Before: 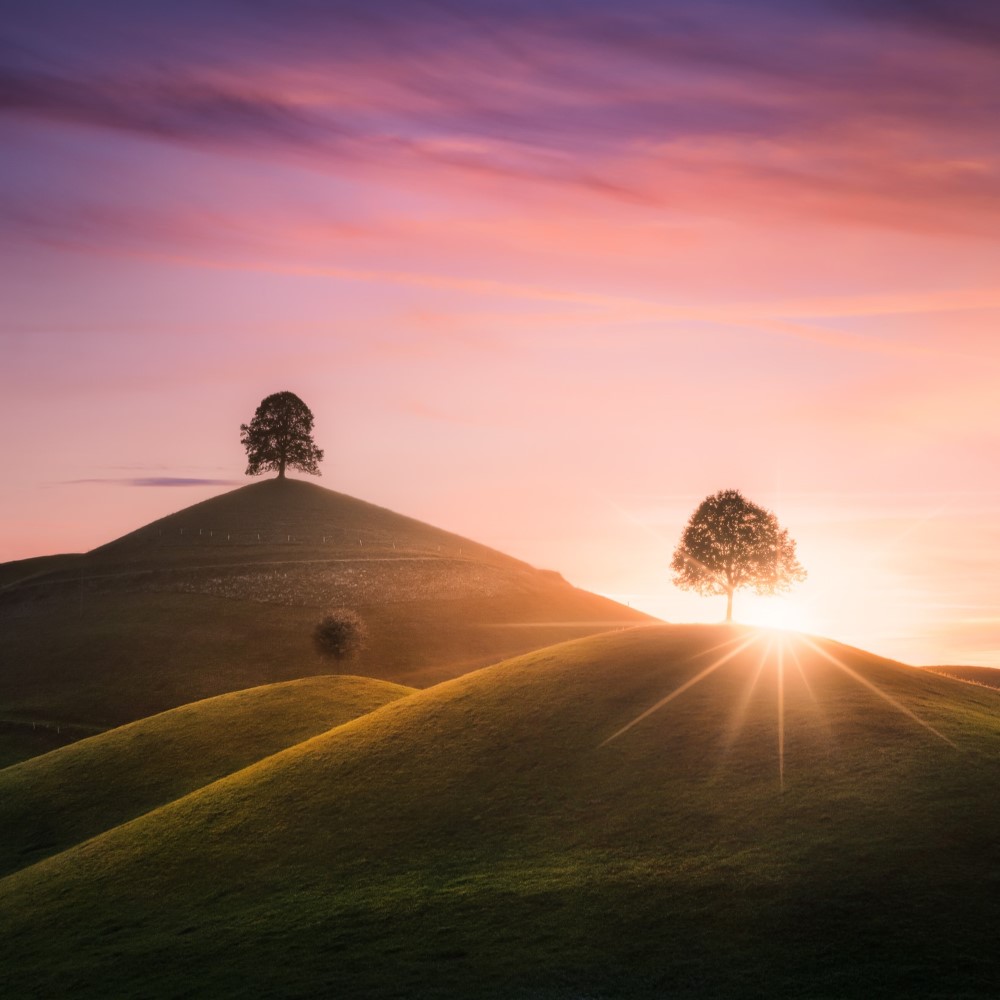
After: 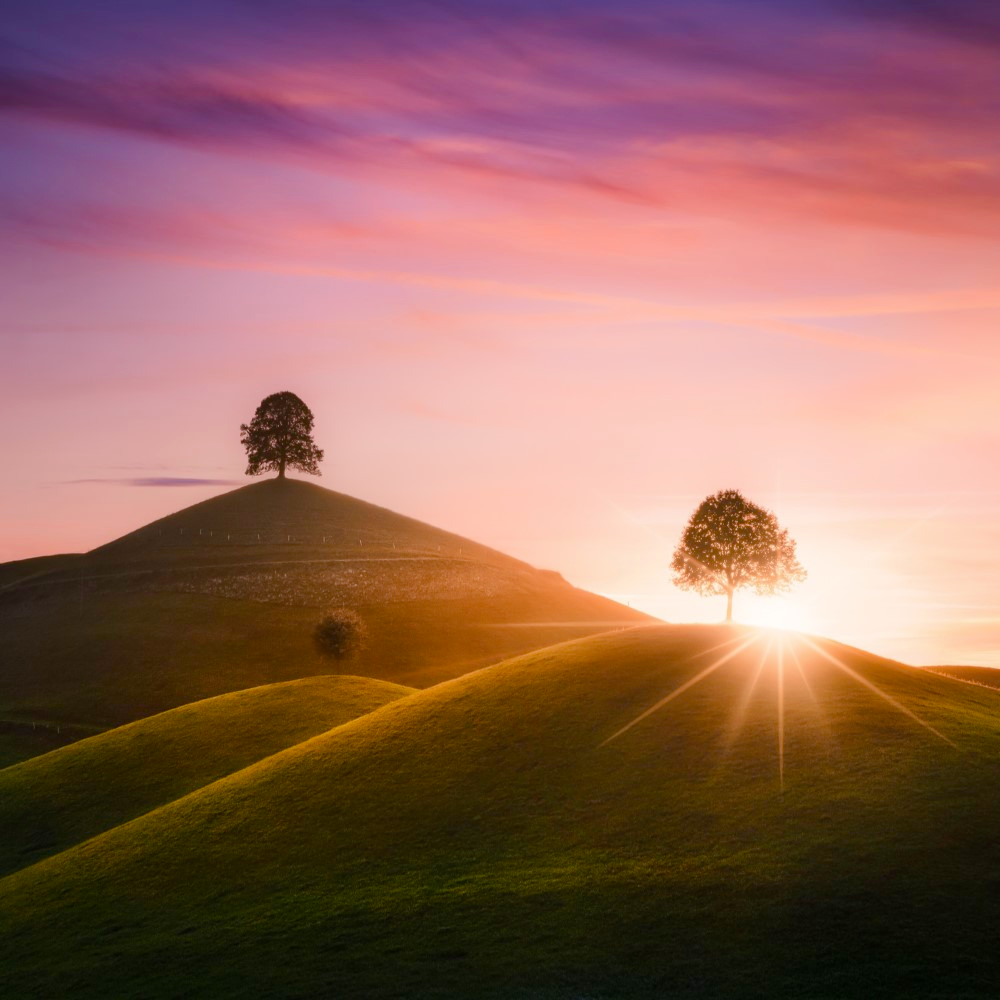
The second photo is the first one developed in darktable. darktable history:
color balance rgb: perceptual saturation grading › global saturation 20%, perceptual saturation grading › highlights -25.556%, perceptual saturation grading › shadows 49.42%
